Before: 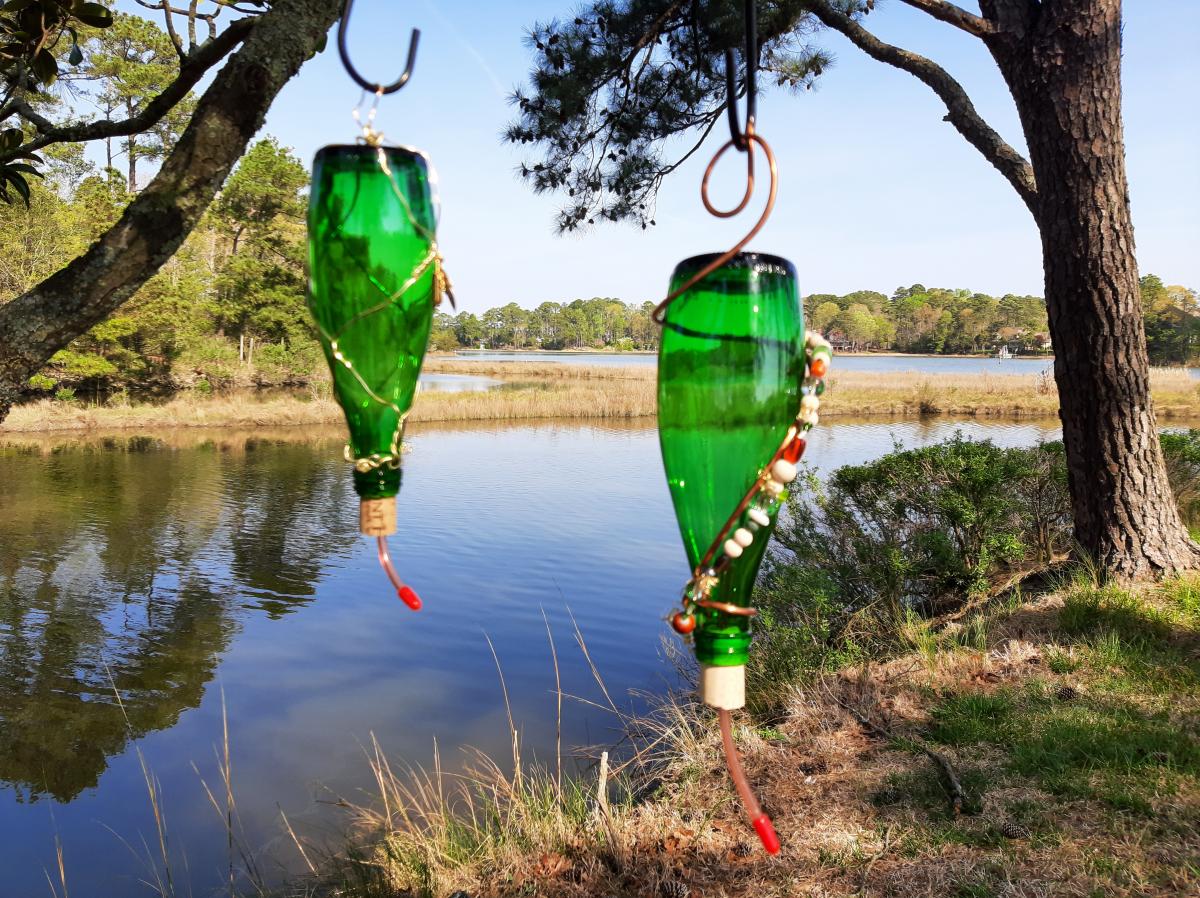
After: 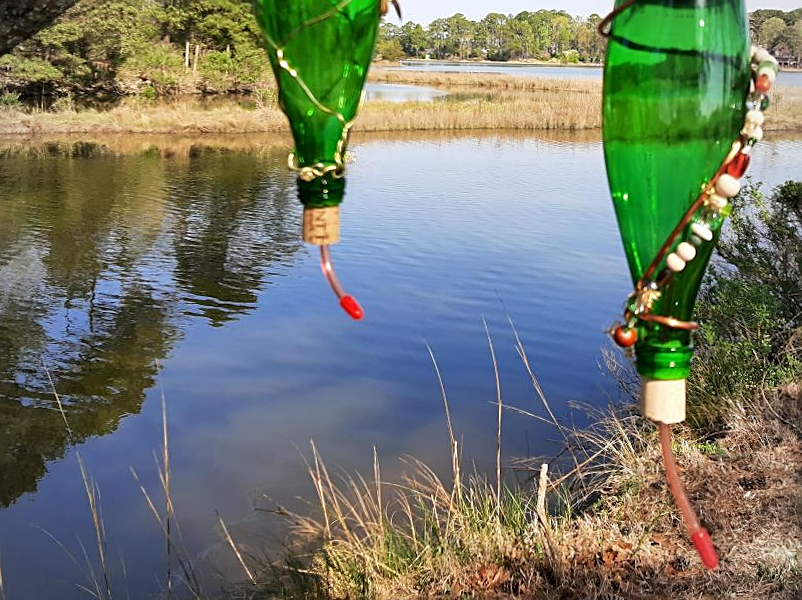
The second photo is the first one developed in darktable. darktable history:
crop and rotate: angle -0.82°, left 3.85%, top 31.828%, right 27.992%
vignetting: brightness -0.167
sharpen: on, module defaults
